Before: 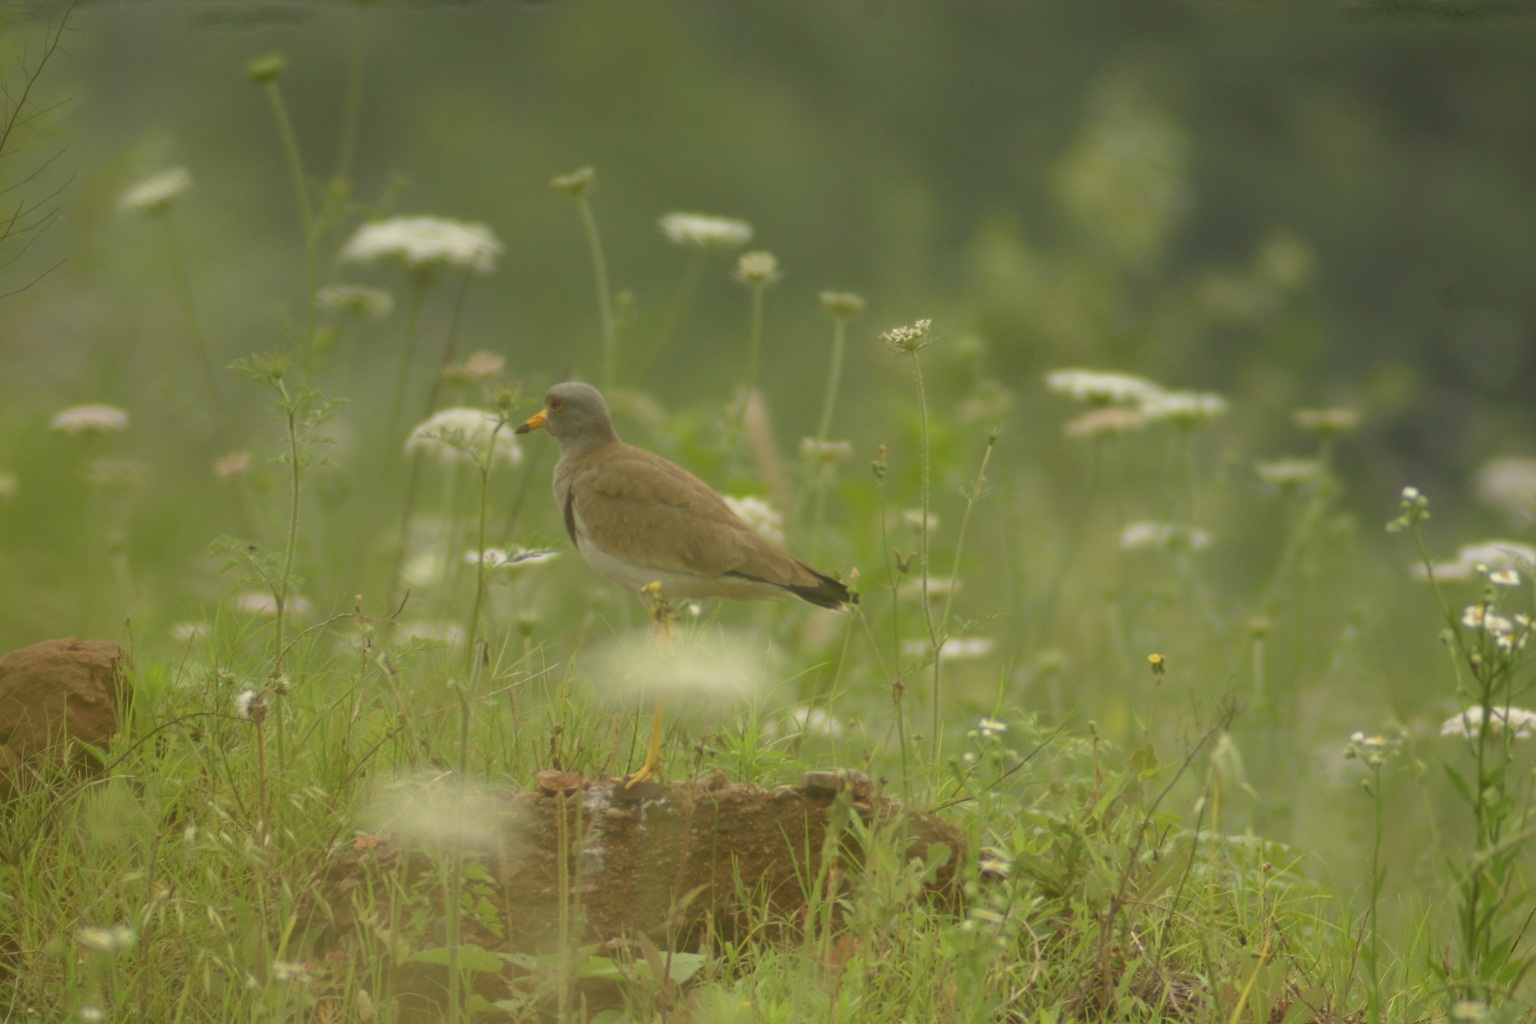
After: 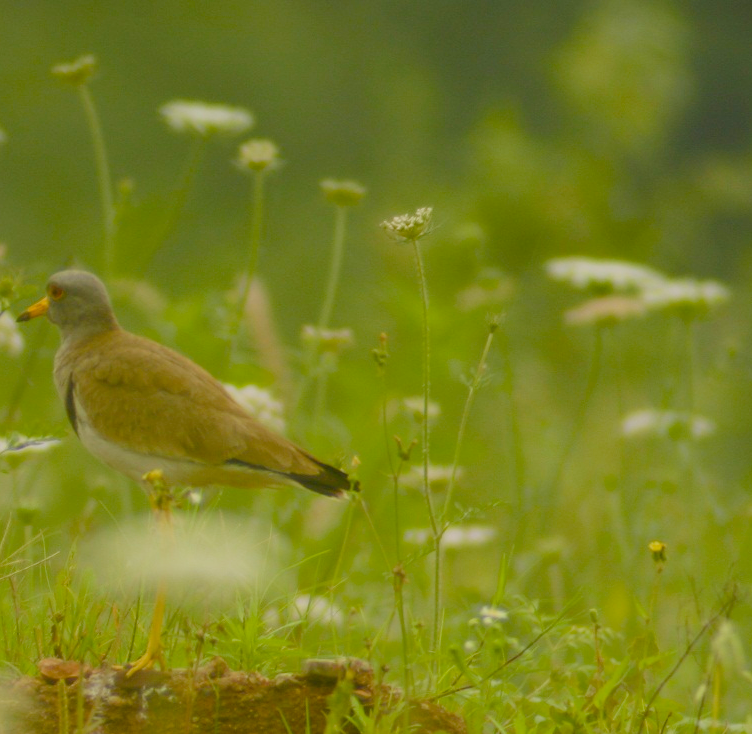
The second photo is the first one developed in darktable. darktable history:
crop: left 32.528%, top 10.969%, right 18.5%, bottom 17.349%
filmic rgb: middle gray luminance 28.81%, black relative exposure -10.25 EV, white relative exposure 5.47 EV, target black luminance 0%, hardness 3.93, latitude 2.32%, contrast 1.125, highlights saturation mix 4.33%, shadows ↔ highlights balance 15.06%
color balance rgb: shadows lift › chroma 1.658%, shadows lift › hue 261.37°, global offset › luminance 0.722%, linear chroma grading › global chroma 14.498%, perceptual saturation grading › global saturation 19.317%, perceptual saturation grading › highlights -25.716%, perceptual saturation grading › shadows 49.415%, global vibrance 20%
